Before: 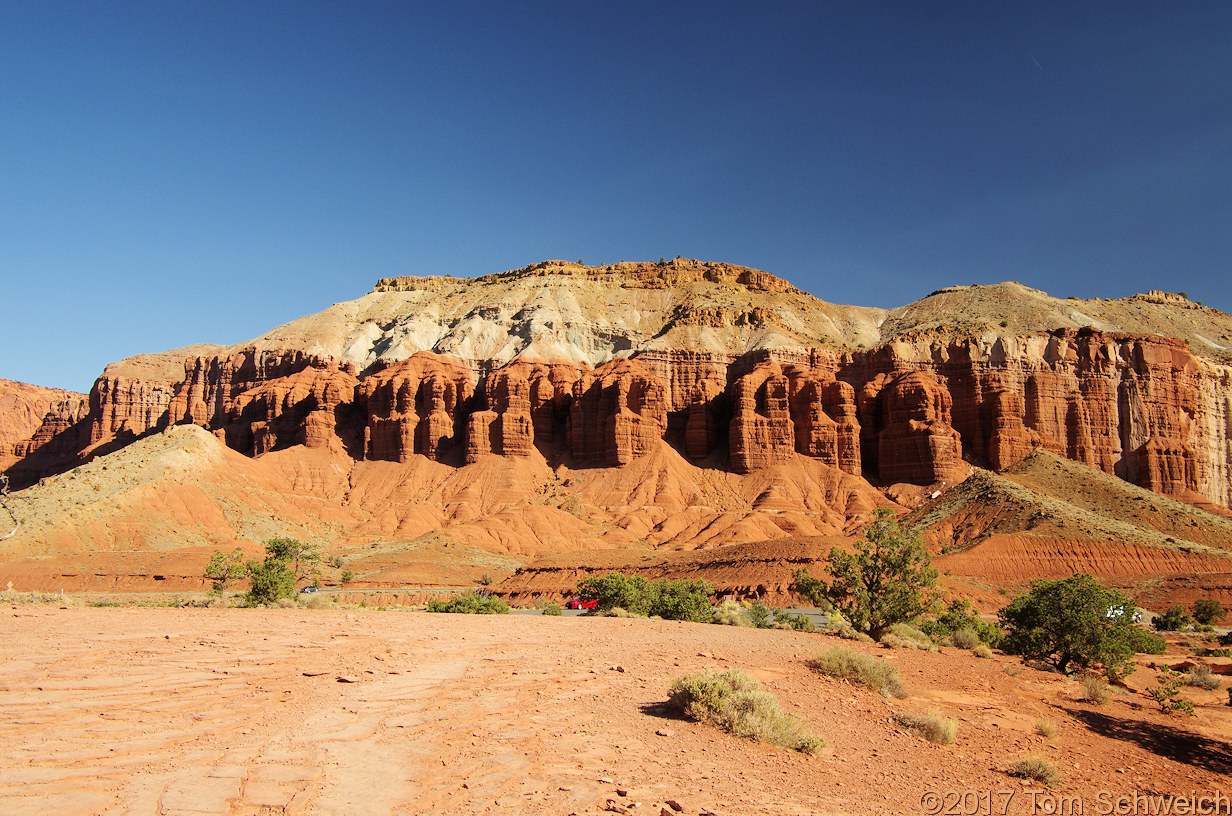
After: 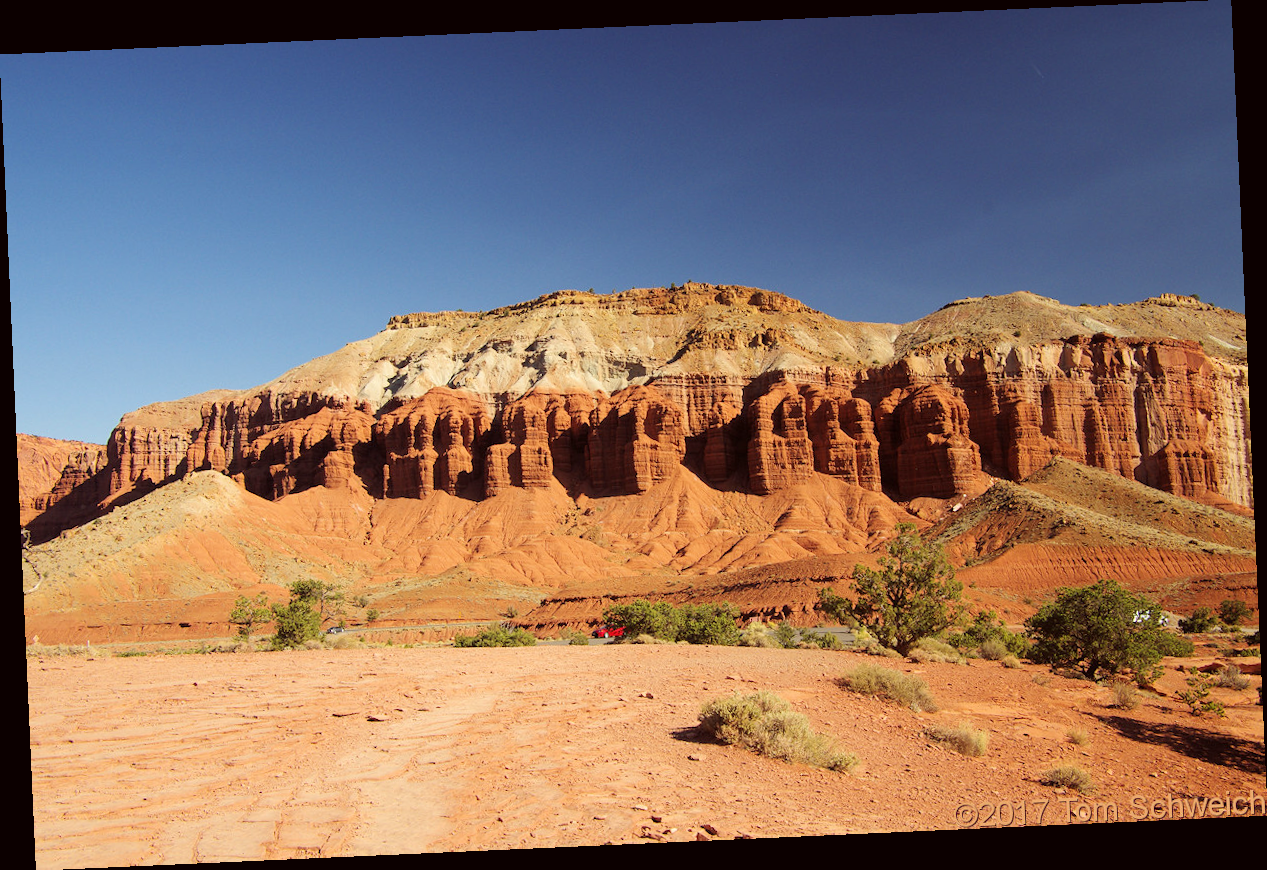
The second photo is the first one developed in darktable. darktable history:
rotate and perspective: rotation -2.56°, automatic cropping off
color balance: mode lift, gamma, gain (sRGB), lift [1, 1.049, 1, 1]
white balance: red 1.009, blue 0.985
base curve: preserve colors none
